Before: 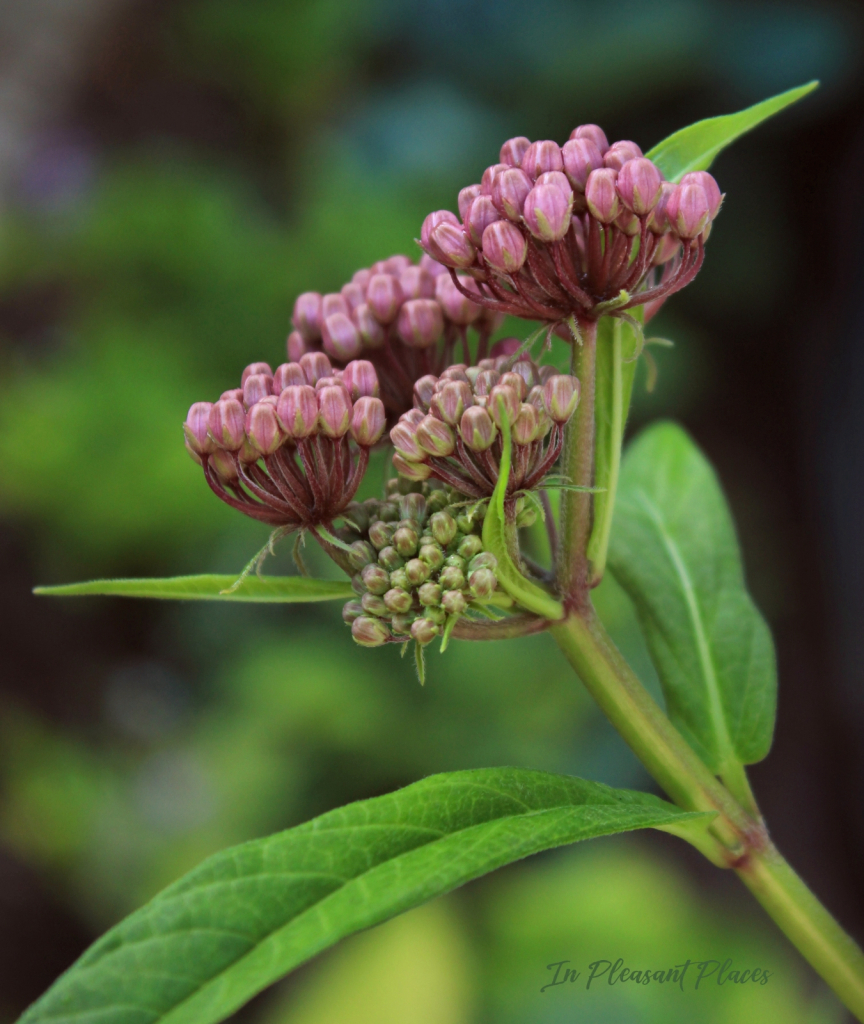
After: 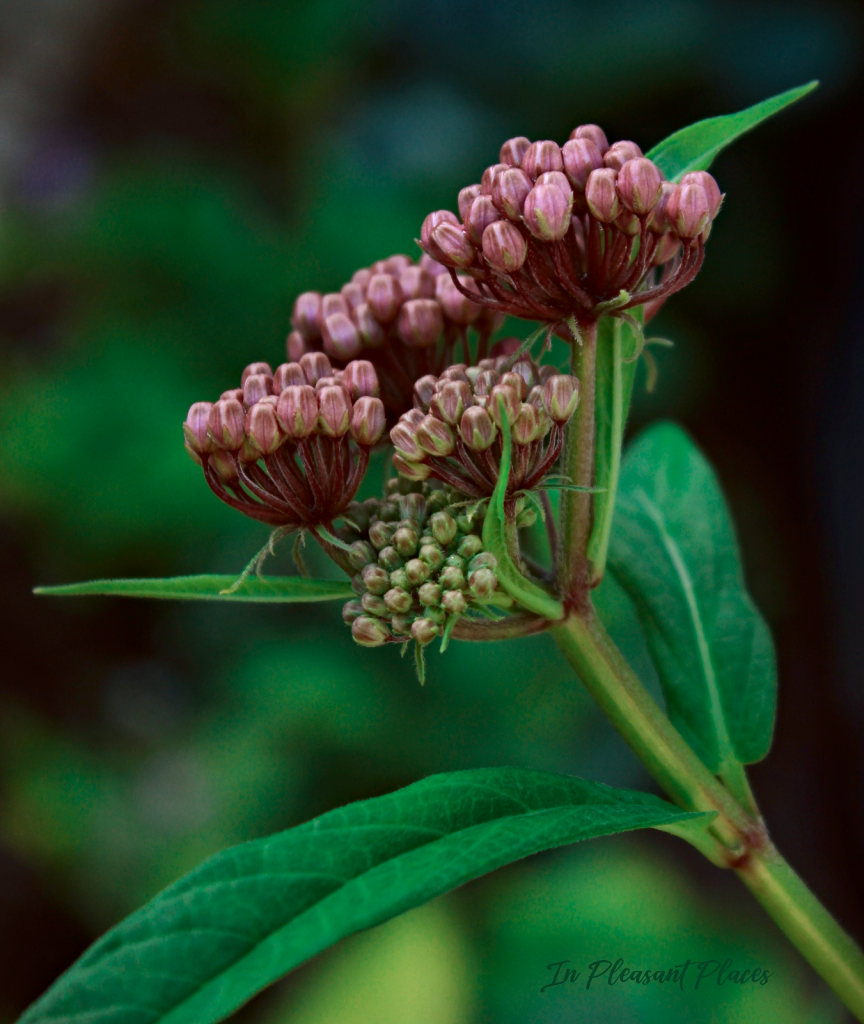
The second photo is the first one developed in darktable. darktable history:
contrast brightness saturation: contrast 0.118, brightness -0.123, saturation 0.202
color zones: curves: ch0 [(0, 0.5) (0.125, 0.4) (0.25, 0.5) (0.375, 0.4) (0.5, 0.4) (0.625, 0.35) (0.75, 0.35) (0.875, 0.5)]; ch1 [(0, 0.35) (0.125, 0.45) (0.25, 0.35) (0.375, 0.35) (0.5, 0.35) (0.625, 0.35) (0.75, 0.45) (0.875, 0.35)]; ch2 [(0, 0.6) (0.125, 0.5) (0.25, 0.5) (0.375, 0.6) (0.5, 0.6) (0.625, 0.5) (0.75, 0.5) (0.875, 0.5)]
haze removal: compatibility mode true, adaptive false
